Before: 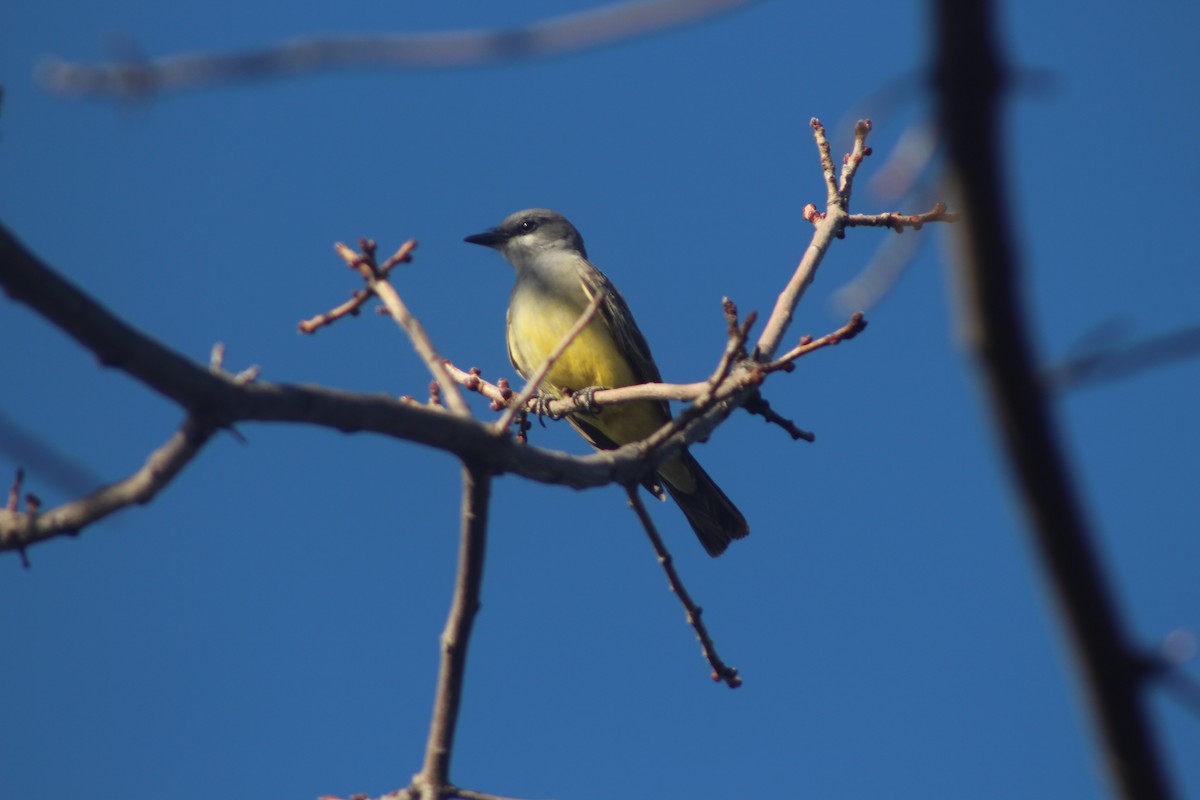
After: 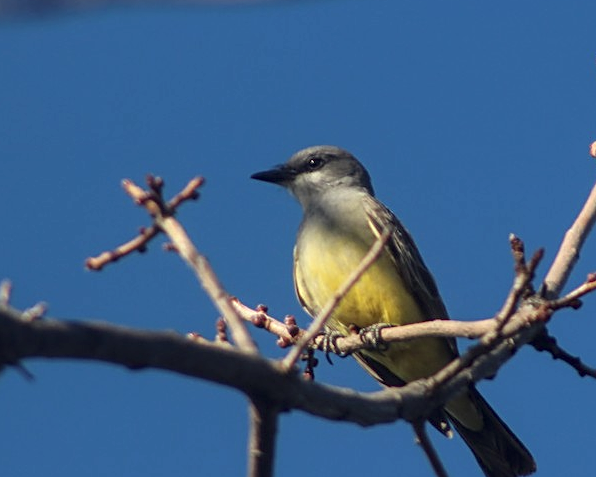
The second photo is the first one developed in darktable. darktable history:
sharpen: on, module defaults
crop: left 17.801%, top 7.916%, right 32.522%, bottom 32.376%
local contrast: on, module defaults
